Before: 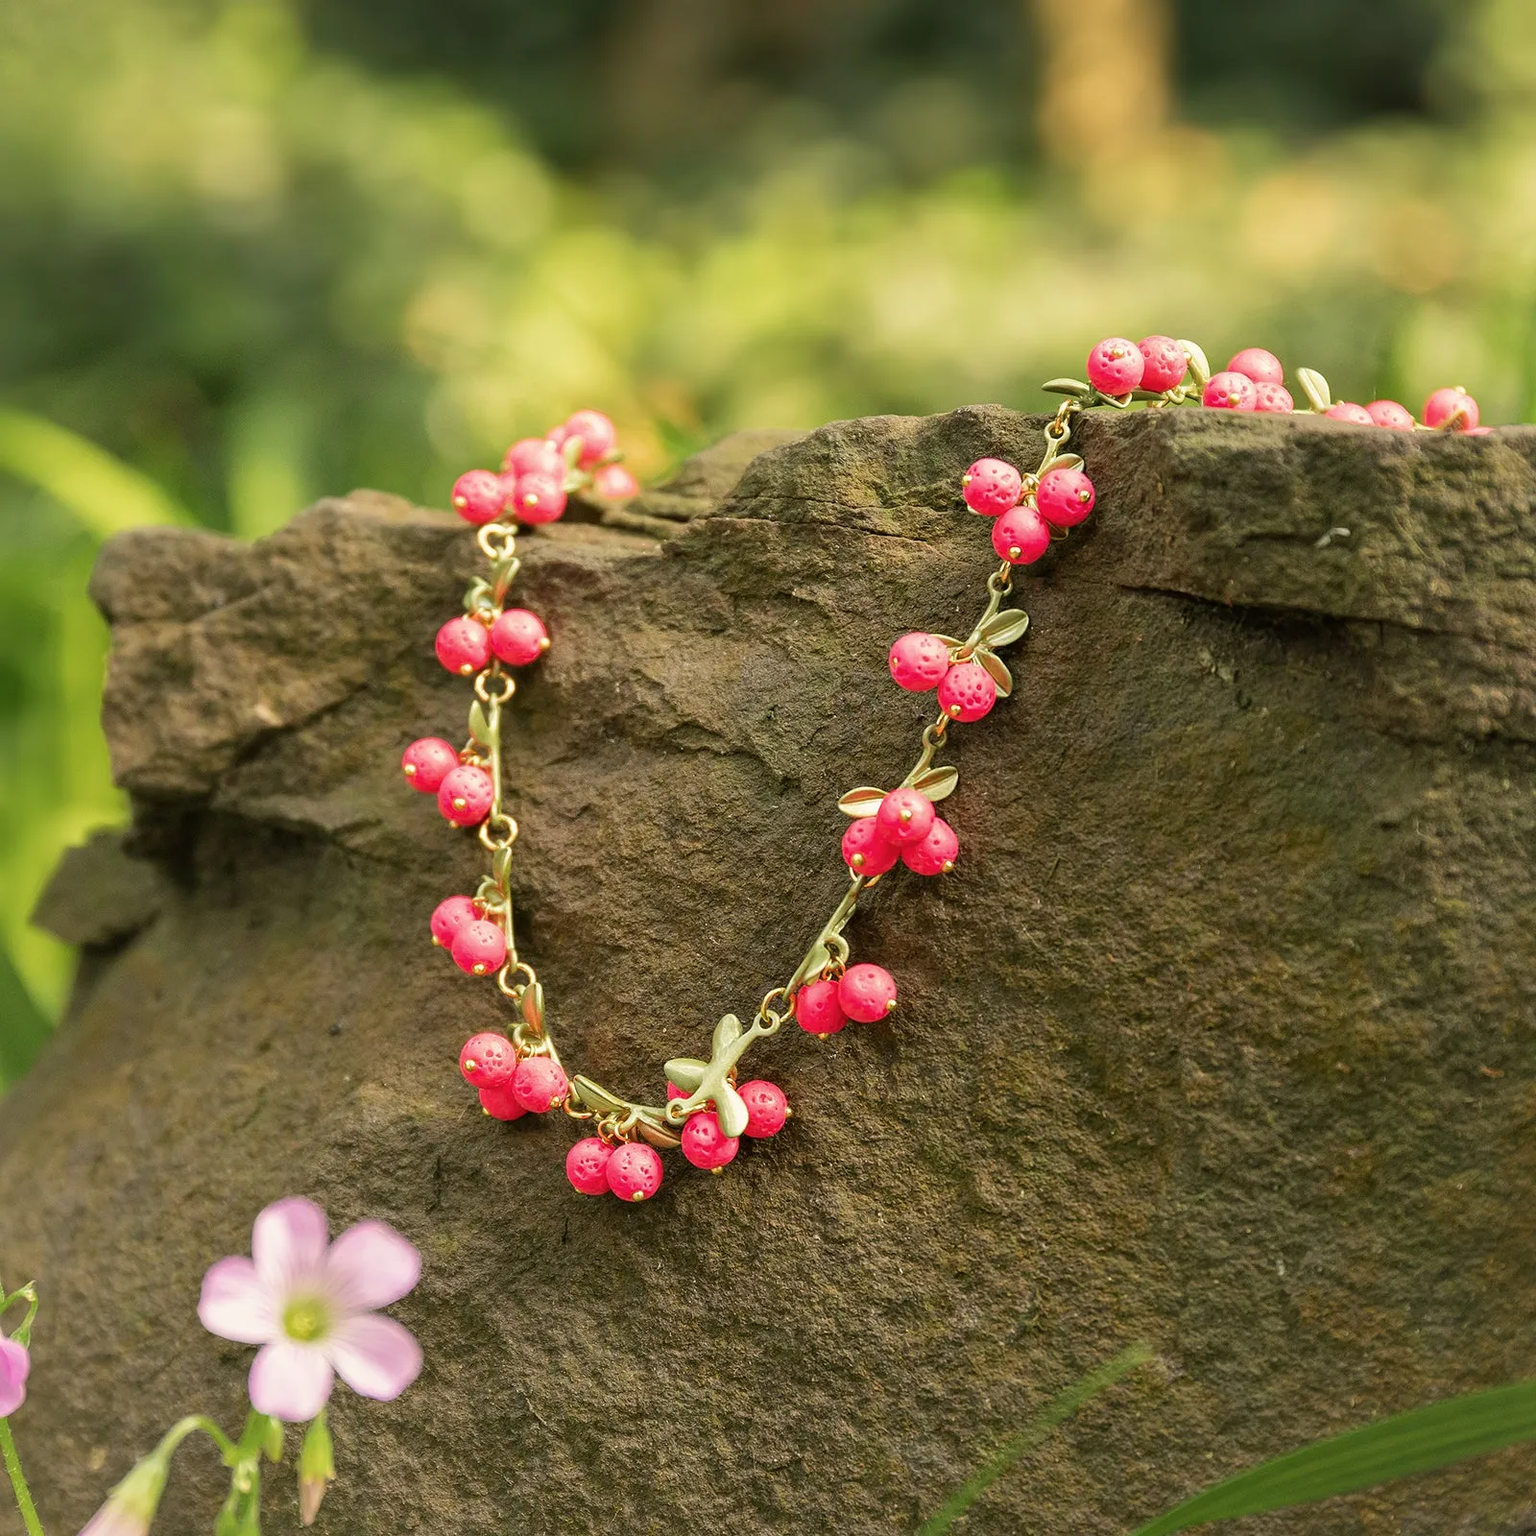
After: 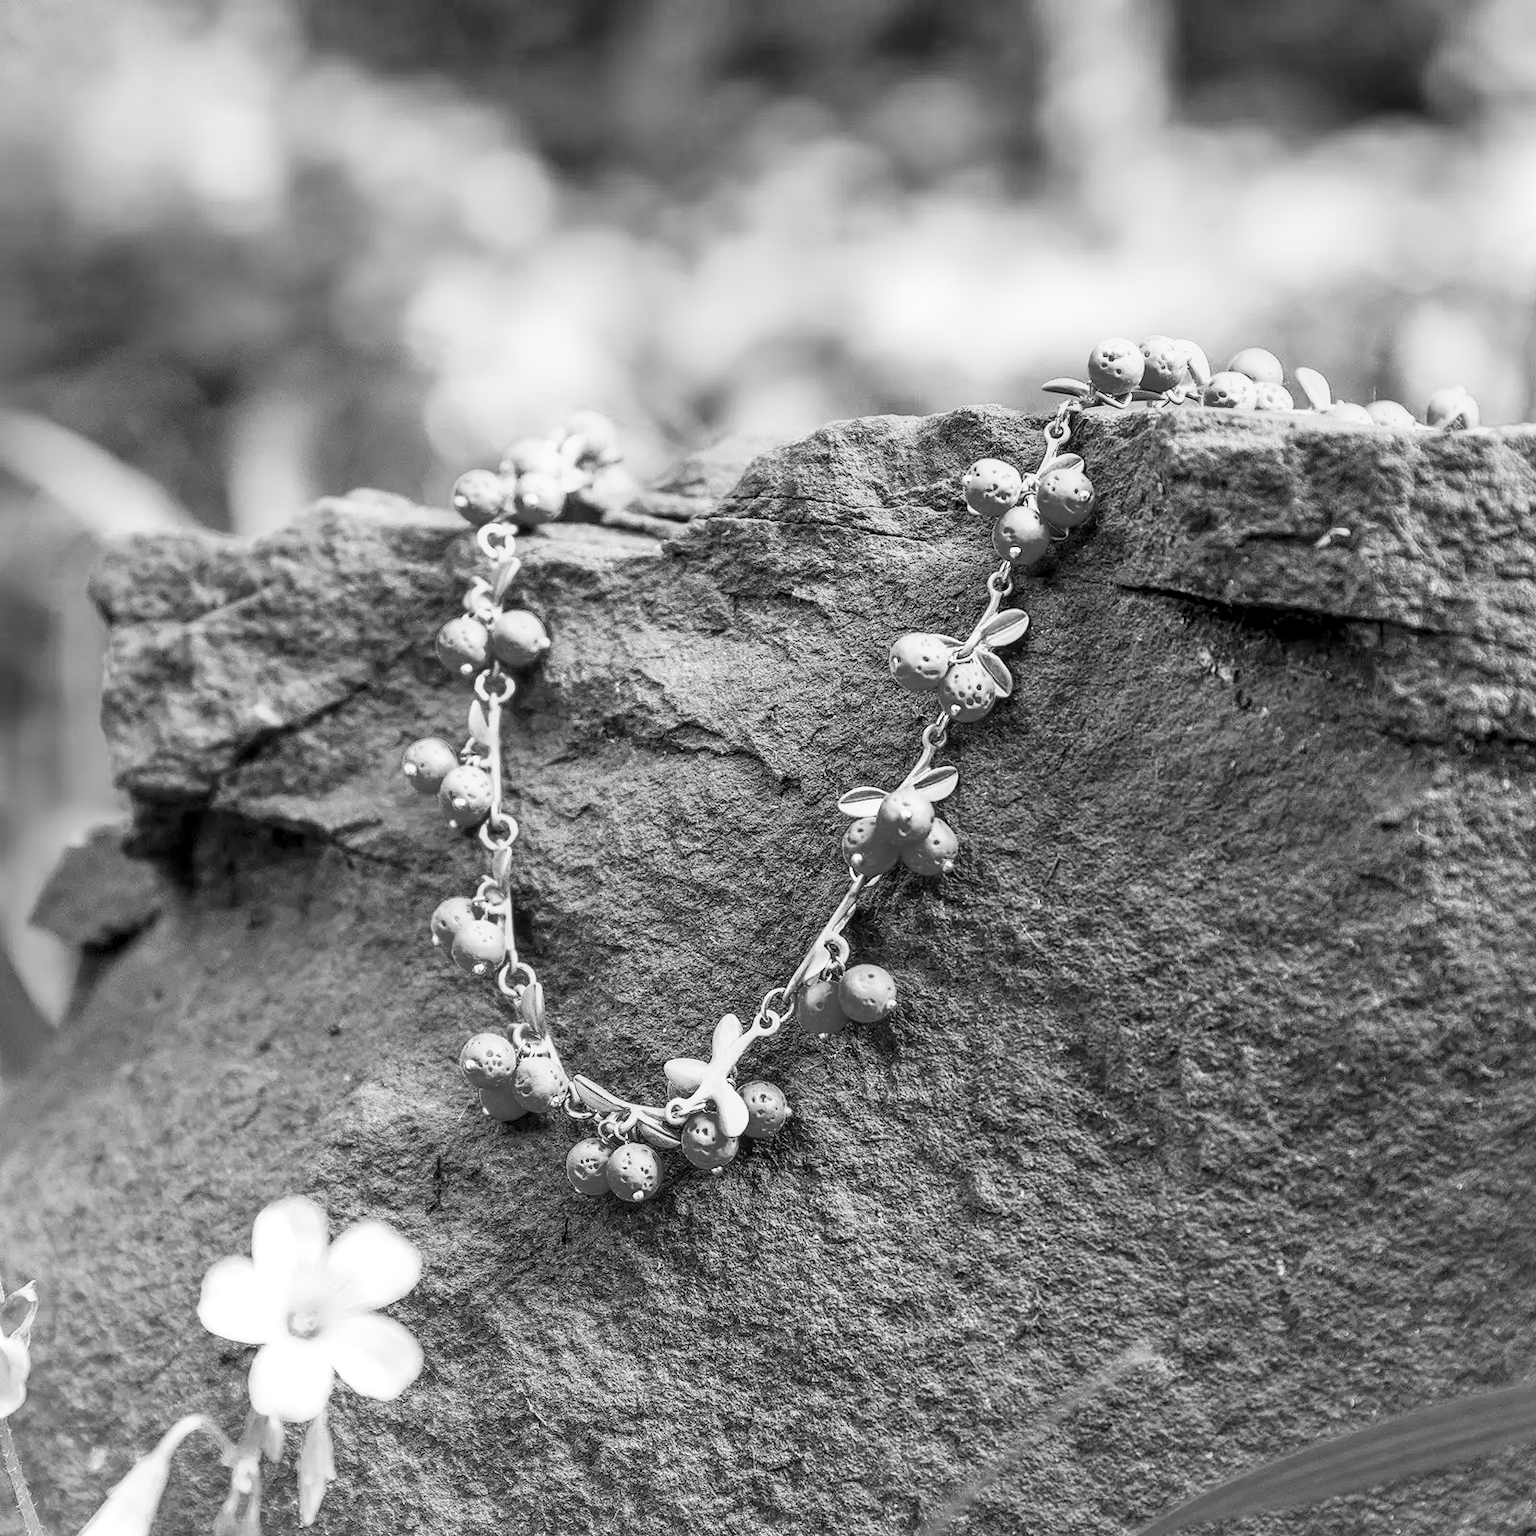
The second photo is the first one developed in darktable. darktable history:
local contrast: detail 130%
shadows and highlights: shadows 20.55, highlights -20.99, soften with gaussian
base curve: curves: ch0 [(0, 0) (0.007, 0.004) (0.027, 0.03) (0.046, 0.07) (0.207, 0.54) (0.442, 0.872) (0.673, 0.972) (1, 1)], preserve colors none
color balance: mode lift, gamma, gain (sRGB), lift [1, 1, 1.022, 1.026]
monochrome: a -11.7, b 1.62, size 0.5, highlights 0.38
